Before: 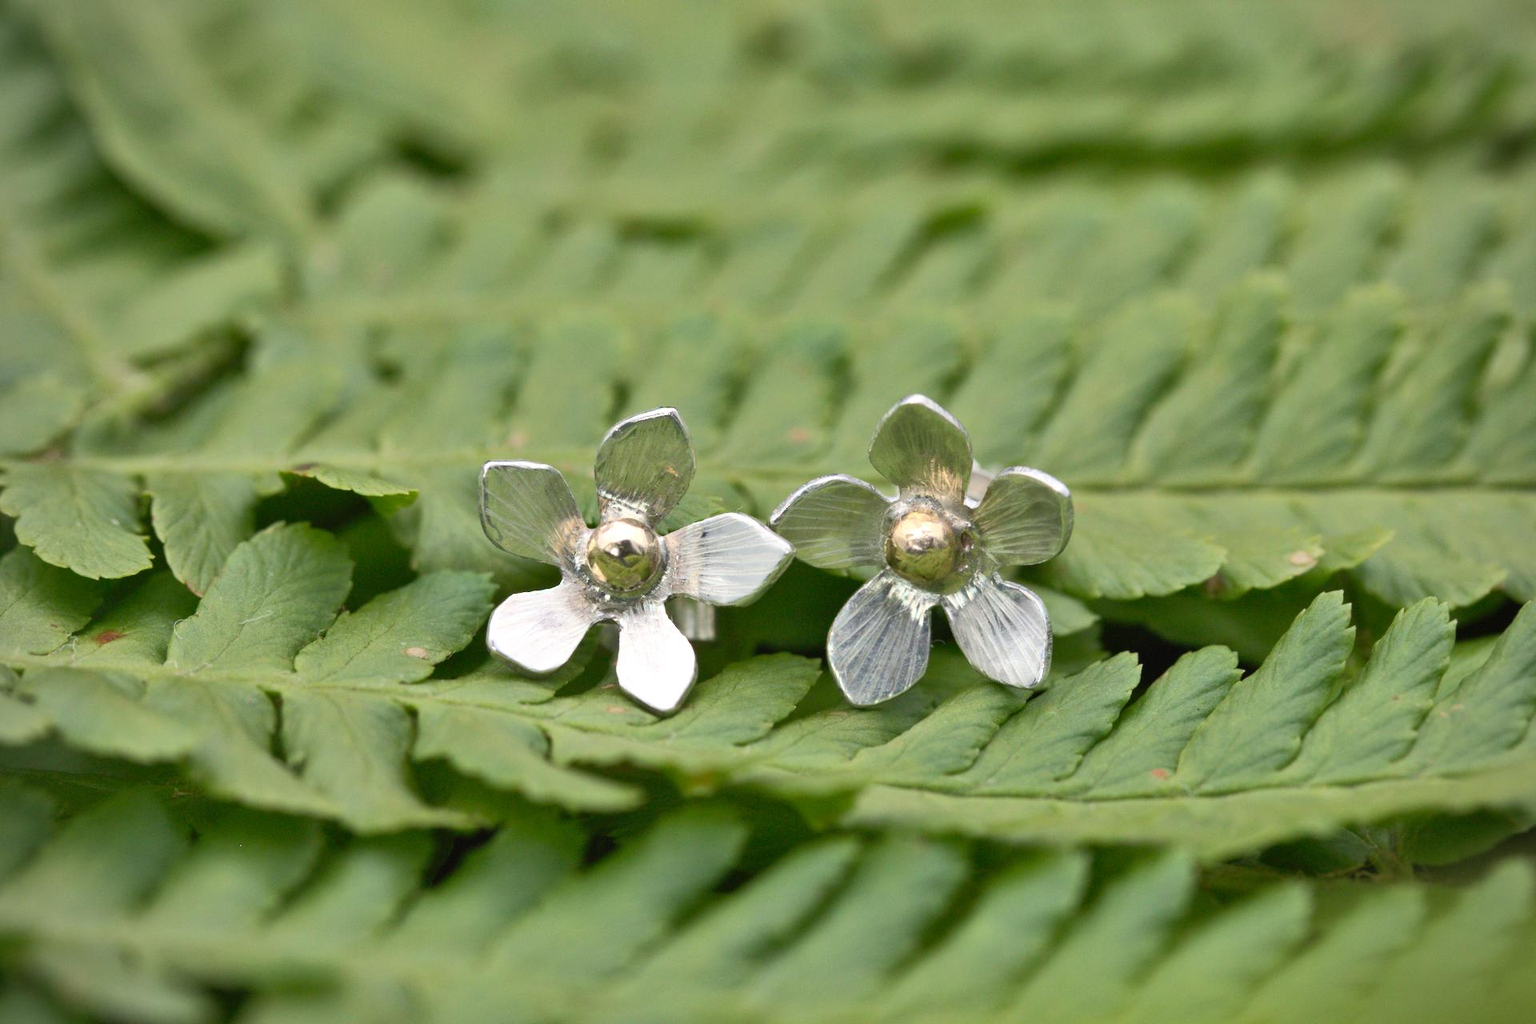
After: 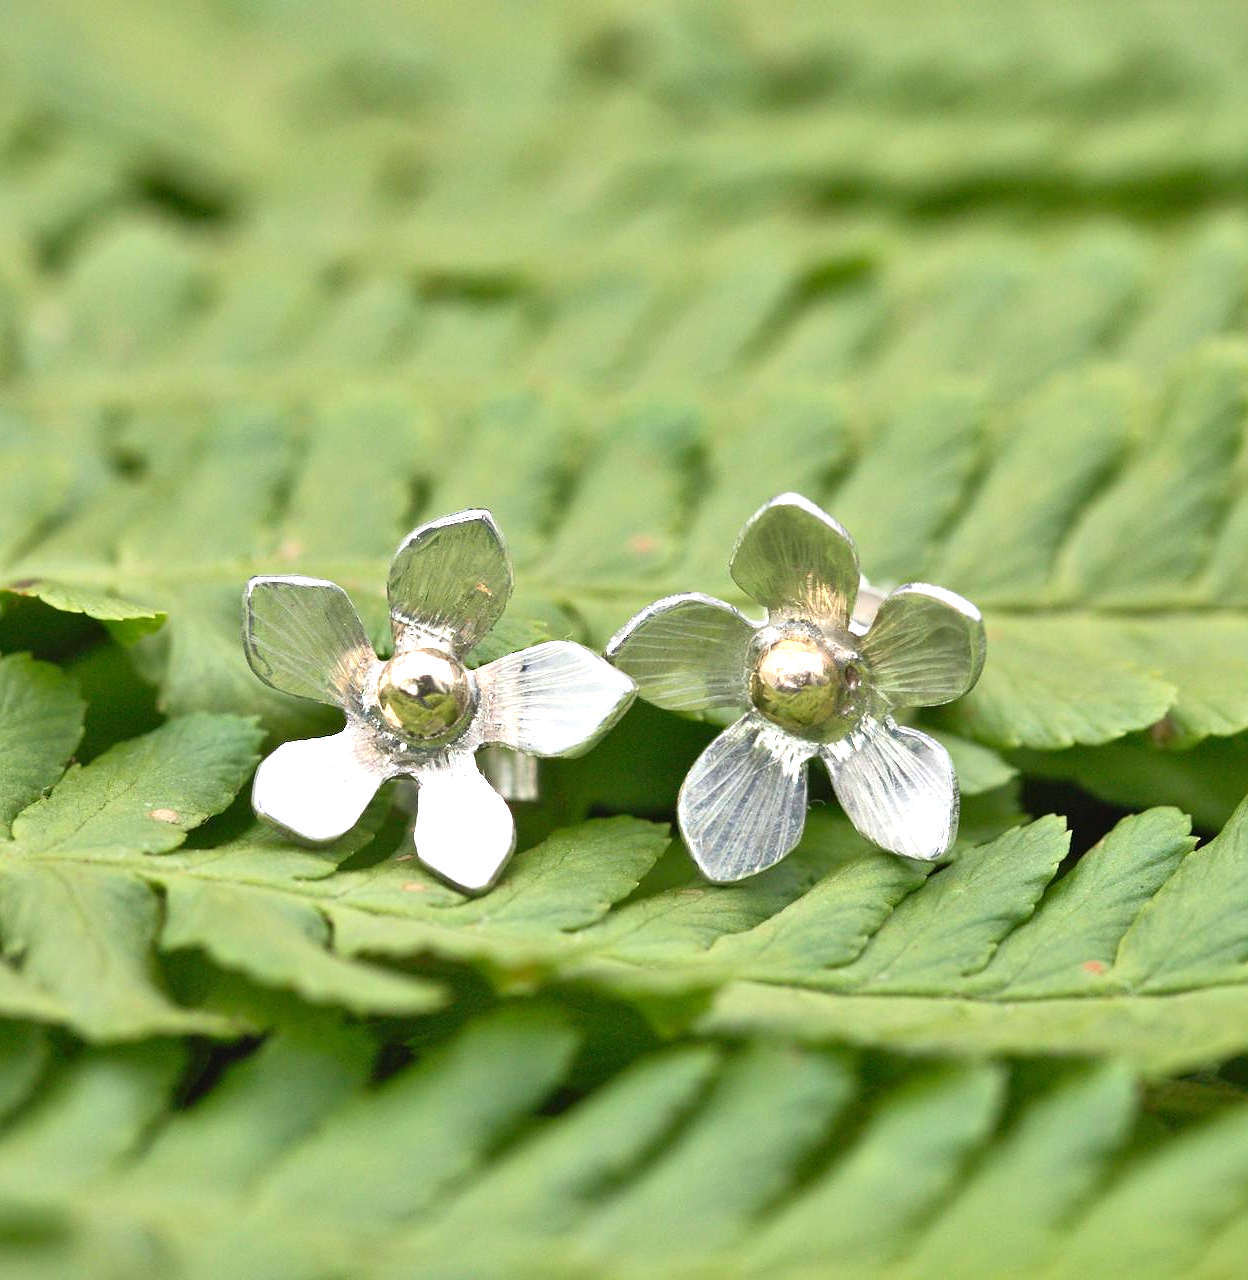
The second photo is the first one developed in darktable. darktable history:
sharpen: radius 0.971, amount 0.613
crop and rotate: left 18.565%, right 16.412%
exposure: exposure 0.6 EV, compensate highlight preservation false
velvia: strength 6.02%
